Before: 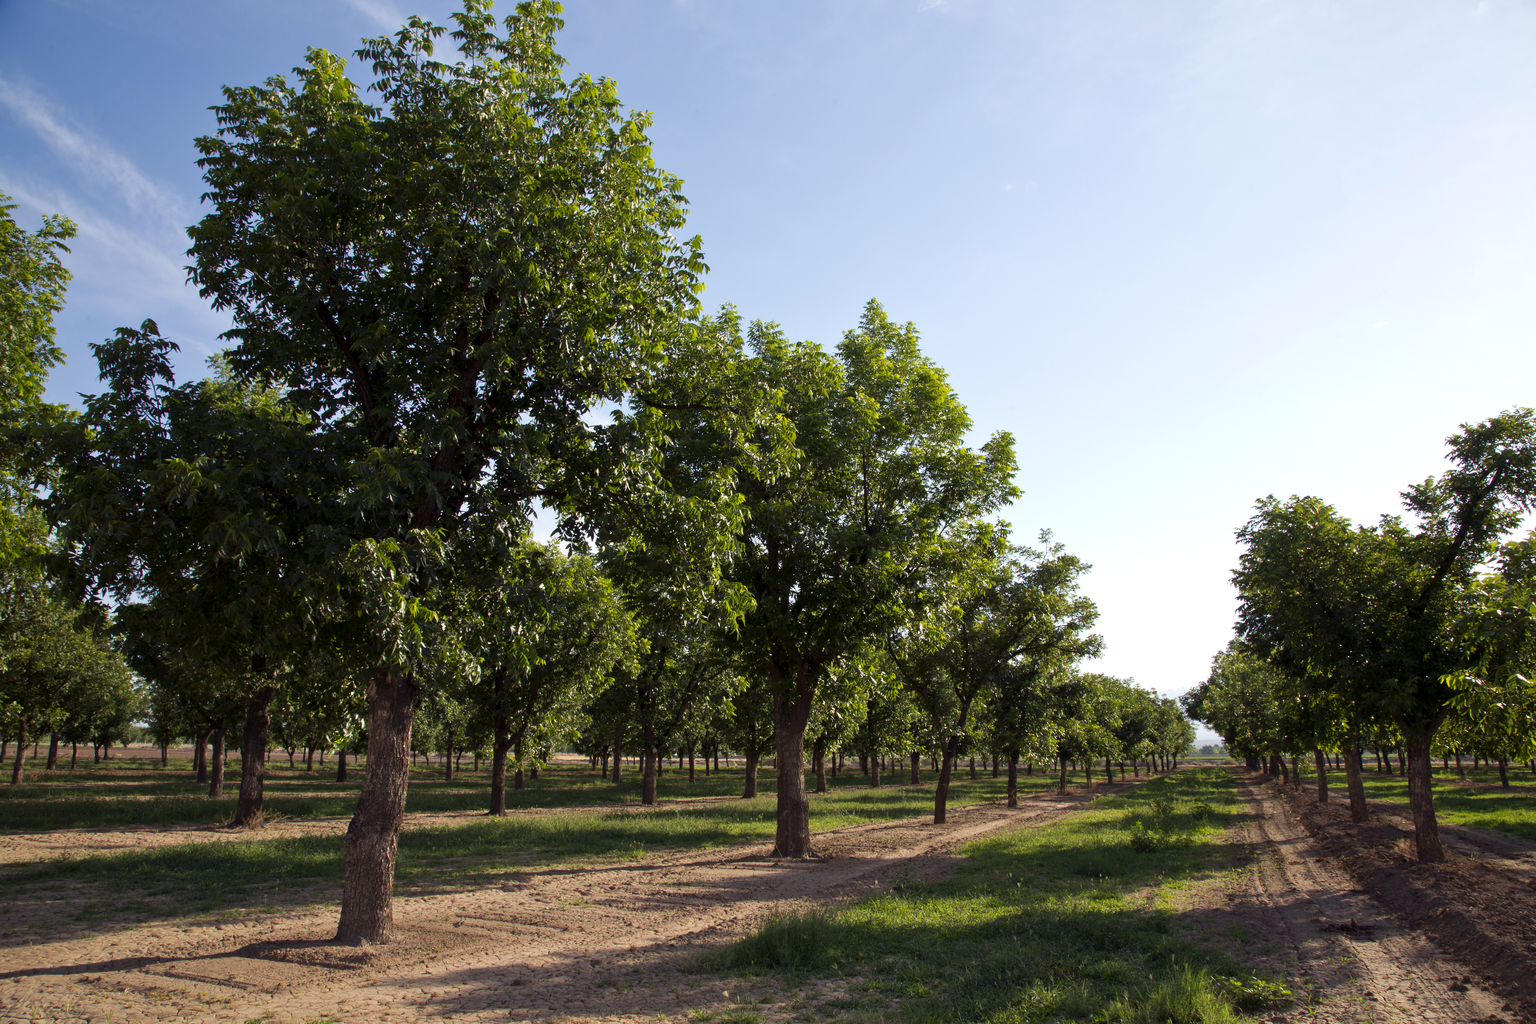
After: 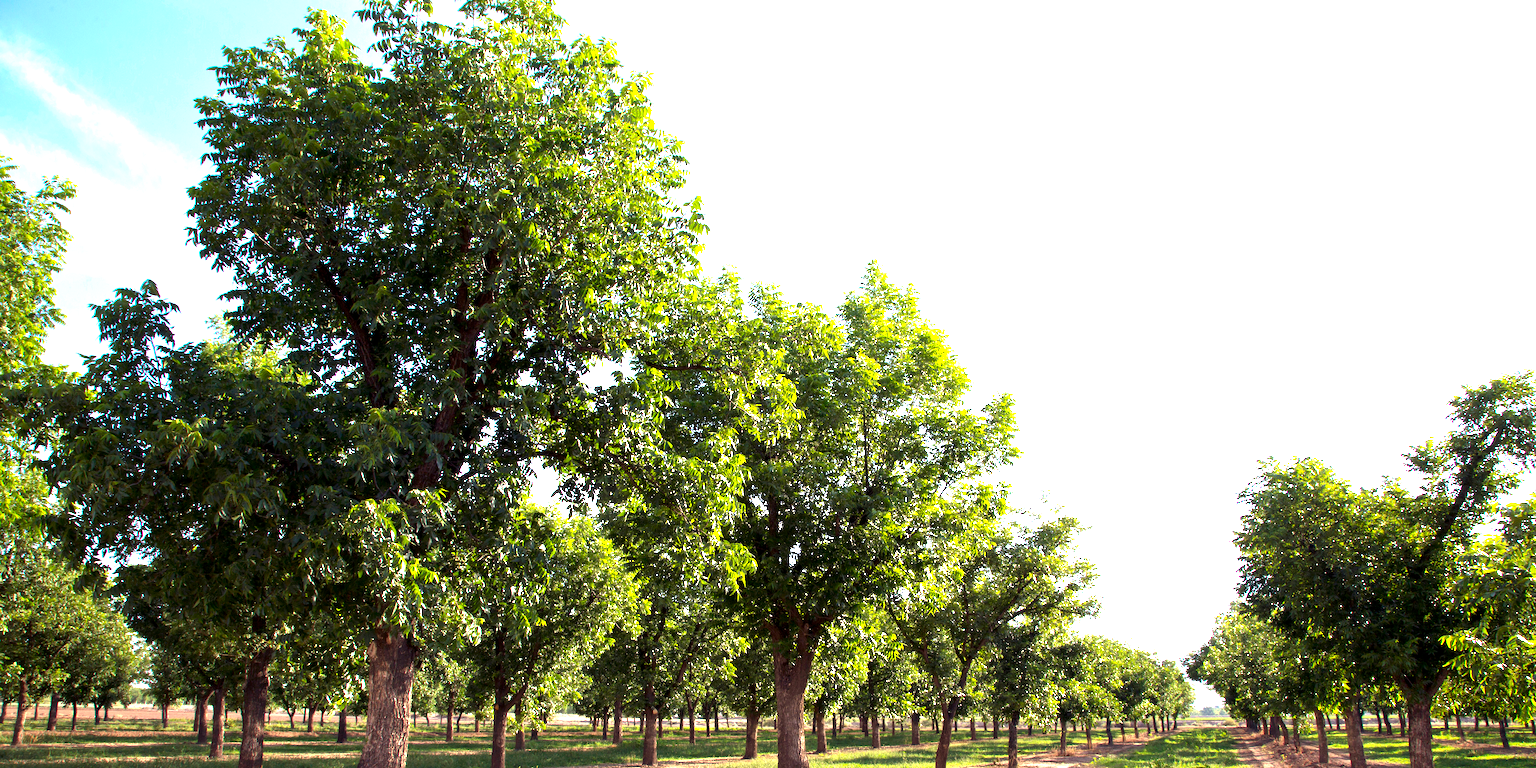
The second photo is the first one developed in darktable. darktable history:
exposure: exposure 2.003 EV, compensate highlight preservation false
crop: top 3.857%, bottom 21.132%
